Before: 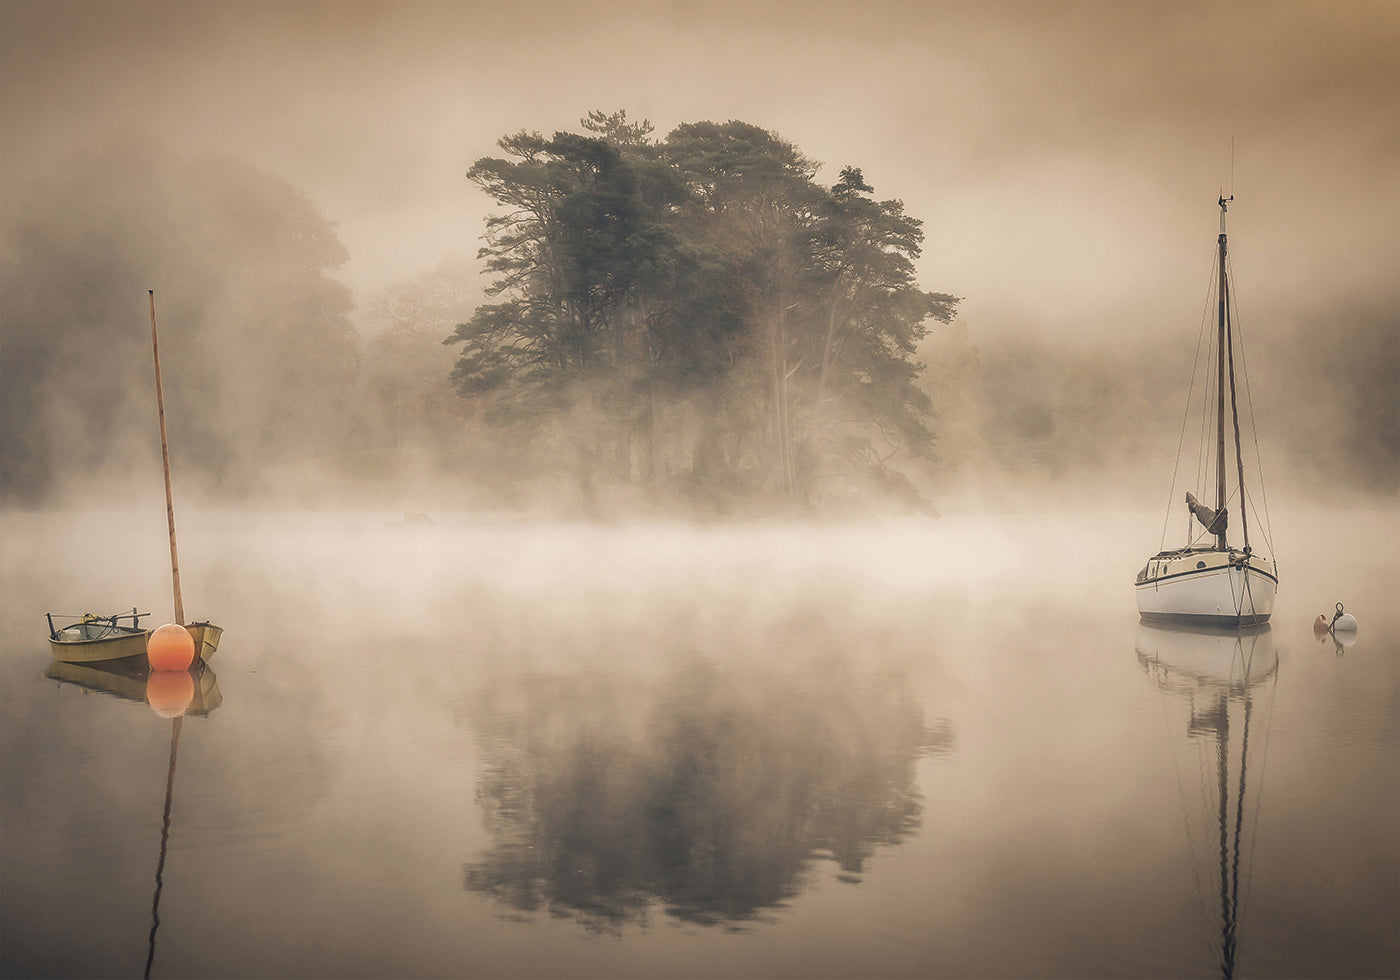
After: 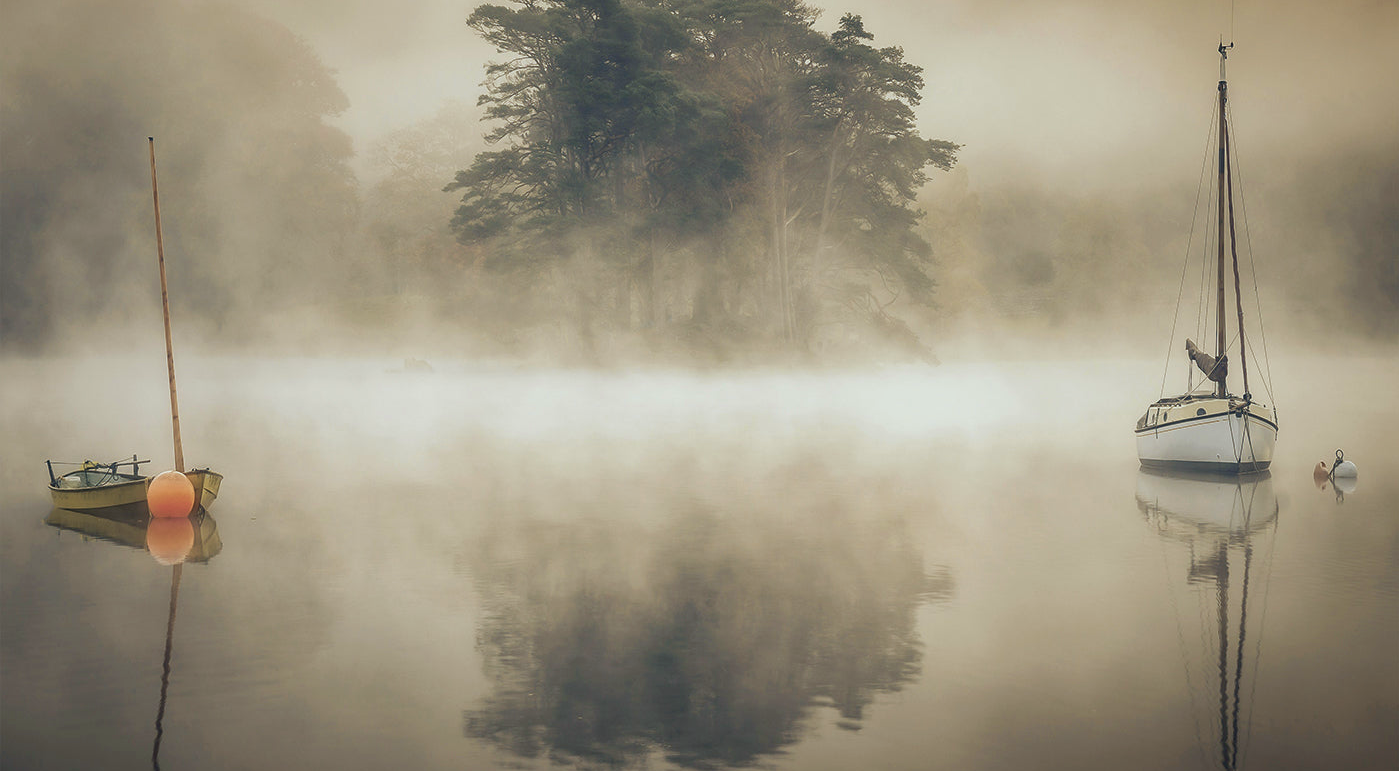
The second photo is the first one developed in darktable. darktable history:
crop and rotate: top 15.774%, bottom 5.506%
velvia: on, module defaults
white balance: red 0.925, blue 1.046
